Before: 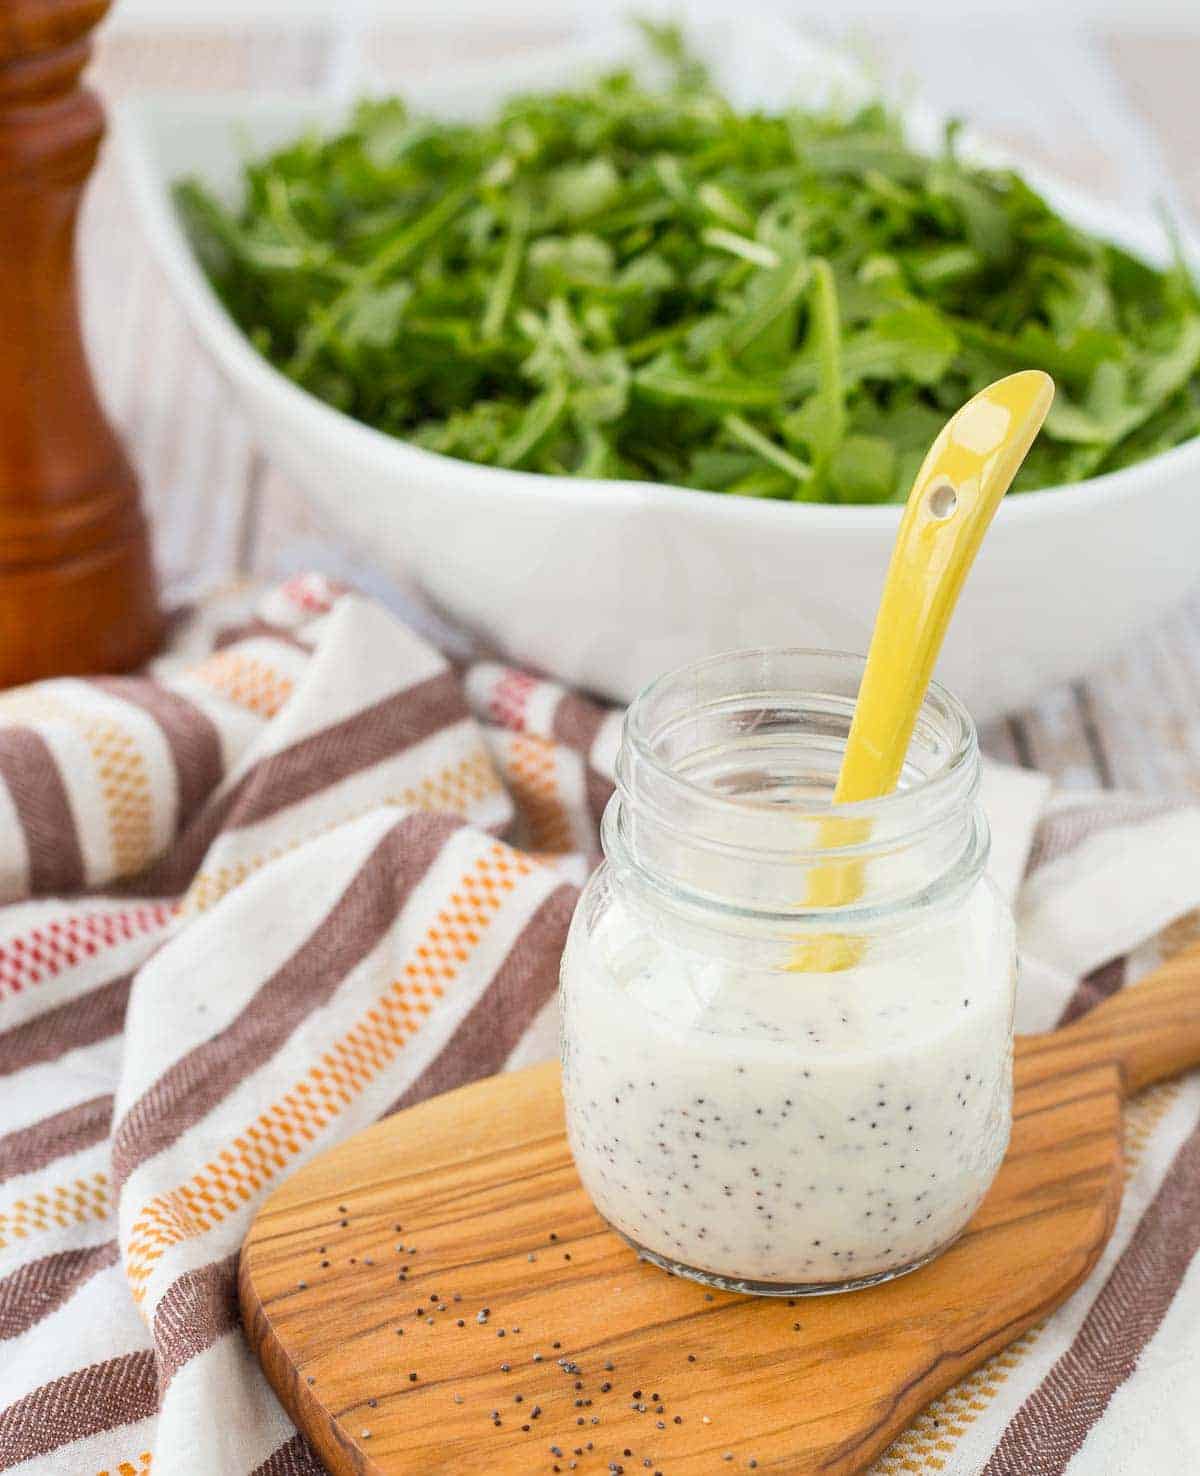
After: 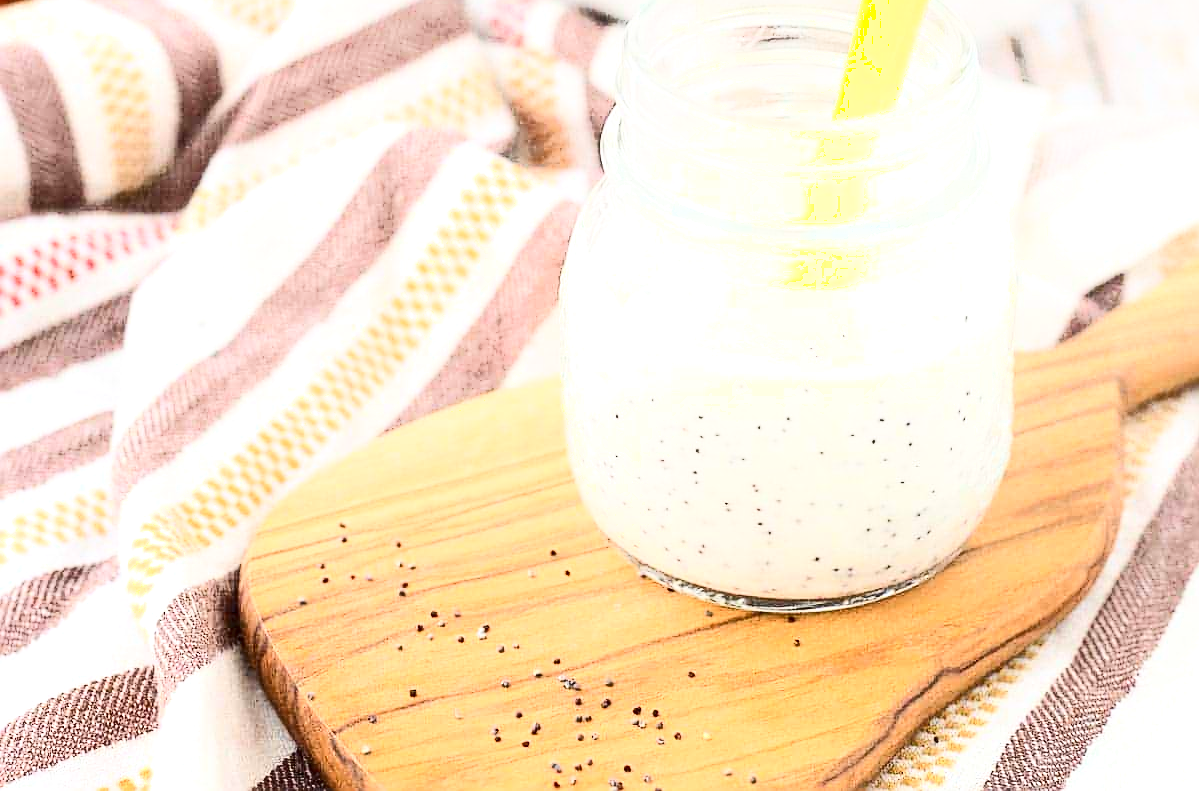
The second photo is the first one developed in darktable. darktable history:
shadows and highlights: shadows -25.15, highlights 49.03, soften with gaussian
exposure: black level correction 0, exposure 0.499 EV, compensate highlight preservation false
crop and rotate: top 46.376%, right 0.08%
contrast brightness saturation: contrast 0.293
sharpen: on, module defaults
